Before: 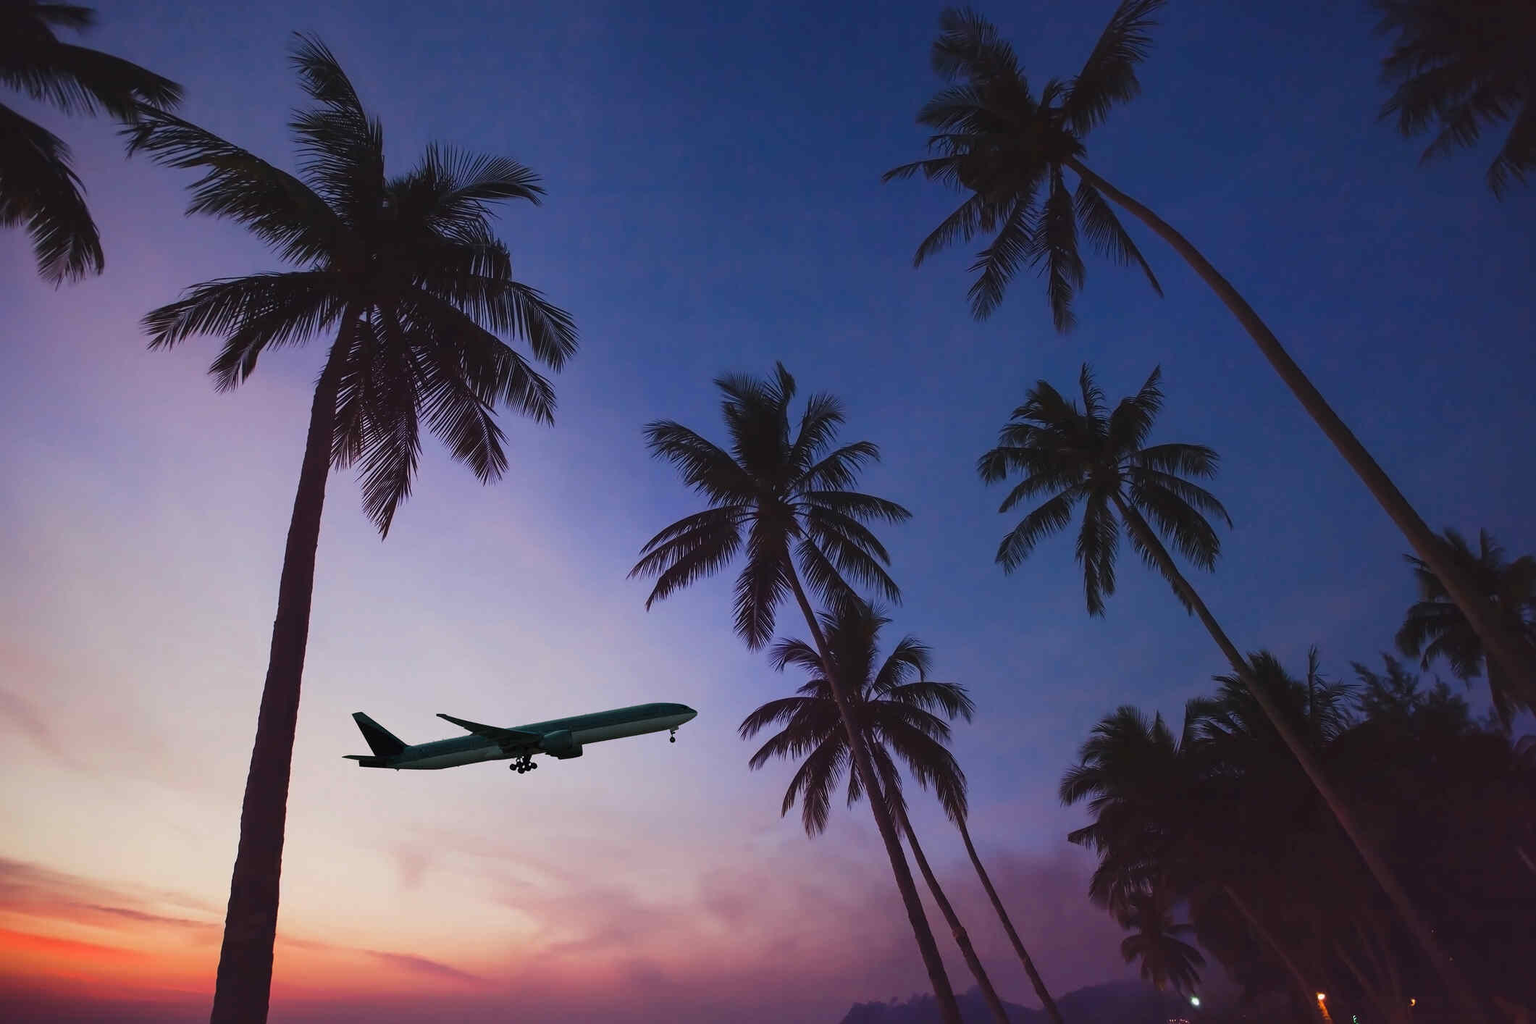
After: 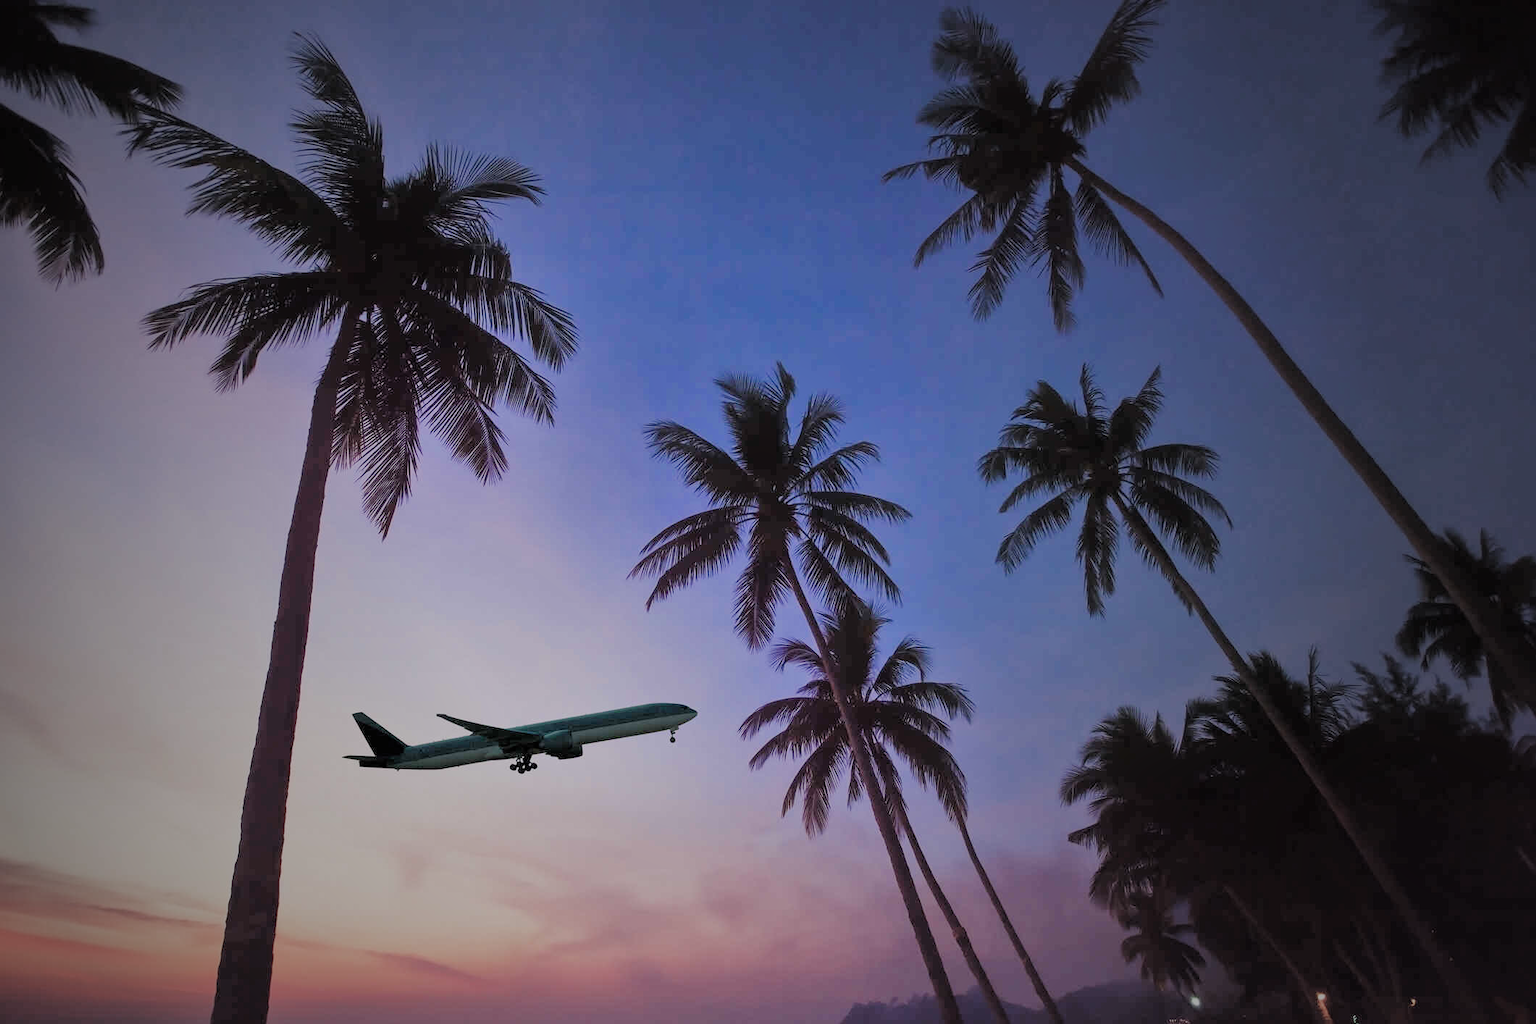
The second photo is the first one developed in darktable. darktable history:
vignetting: fall-off start 33.76%, fall-off radius 64.94%, brightness -0.575, center (-0.12, -0.002), width/height ratio 0.959
tone equalizer: -7 EV 0.15 EV, -6 EV 0.6 EV, -5 EV 1.15 EV, -4 EV 1.33 EV, -3 EV 1.15 EV, -2 EV 0.6 EV, -1 EV 0.15 EV, mask exposure compensation -0.5 EV
filmic rgb: black relative exposure -7.65 EV, white relative exposure 4.56 EV, hardness 3.61
